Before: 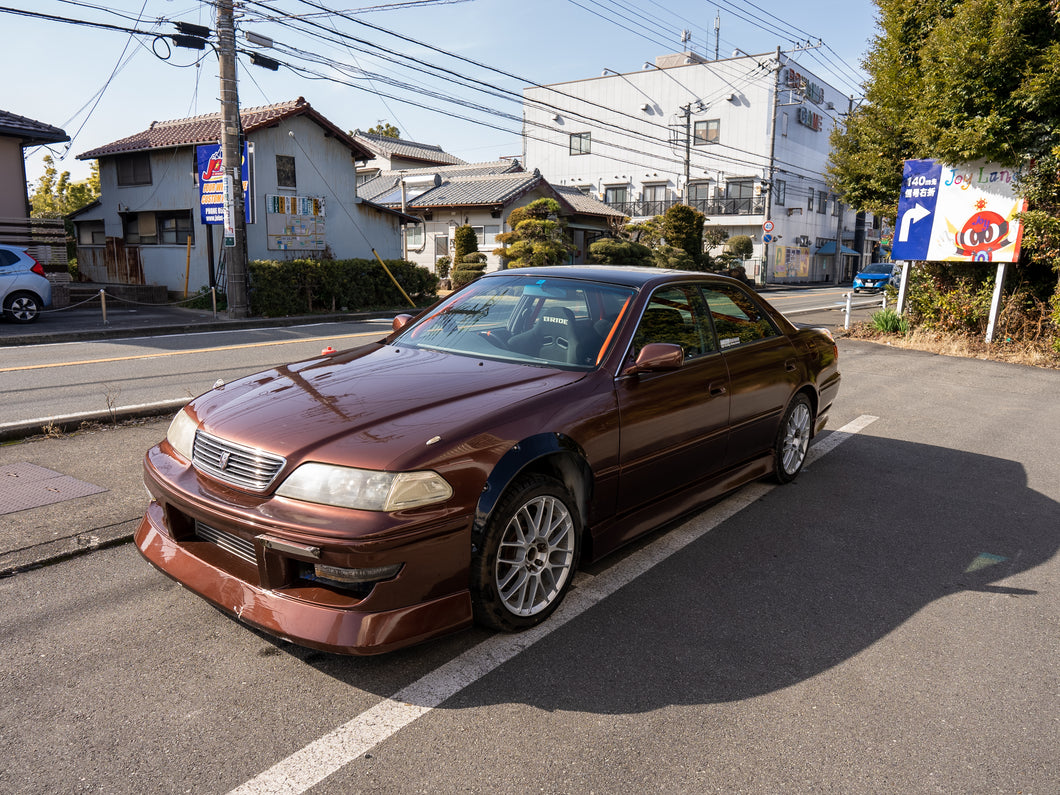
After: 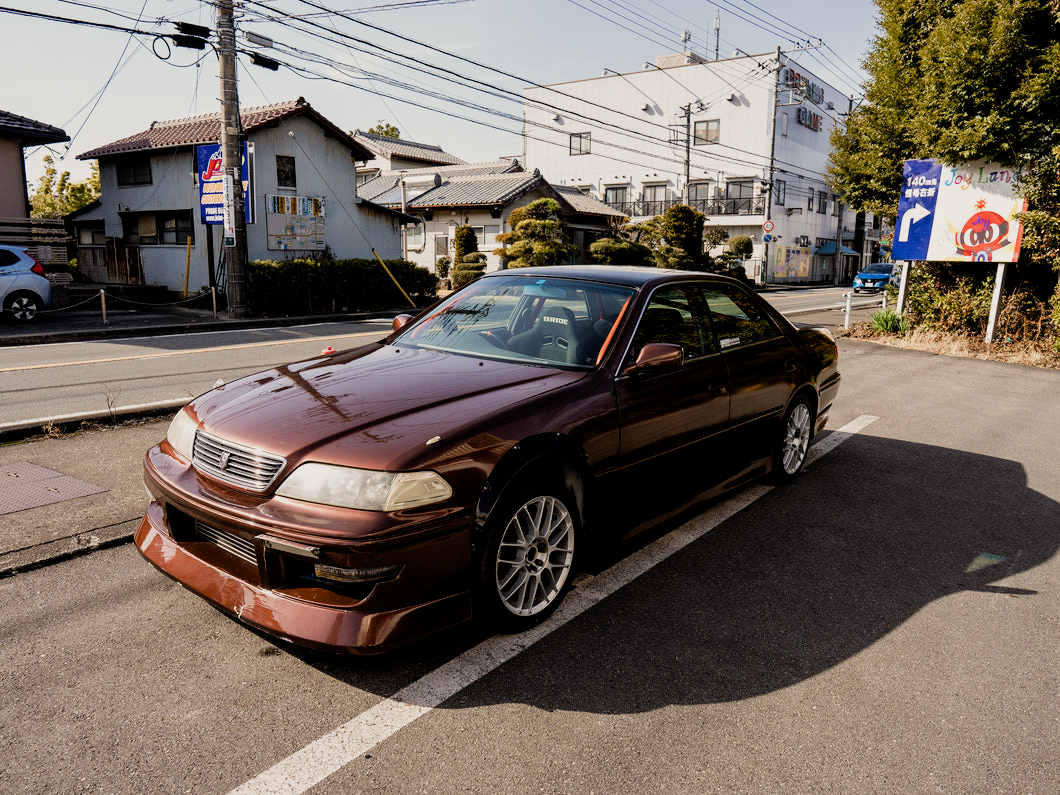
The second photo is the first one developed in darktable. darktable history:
color balance rgb: perceptual saturation grading › global saturation 20%, perceptual saturation grading › highlights -50%, perceptual saturation grading › shadows 30%
filmic rgb: black relative exposure -5 EV, white relative exposure 3.5 EV, hardness 3.19, contrast 1.2, highlights saturation mix -50%
color calibration: x 0.329, y 0.345, temperature 5633 K
